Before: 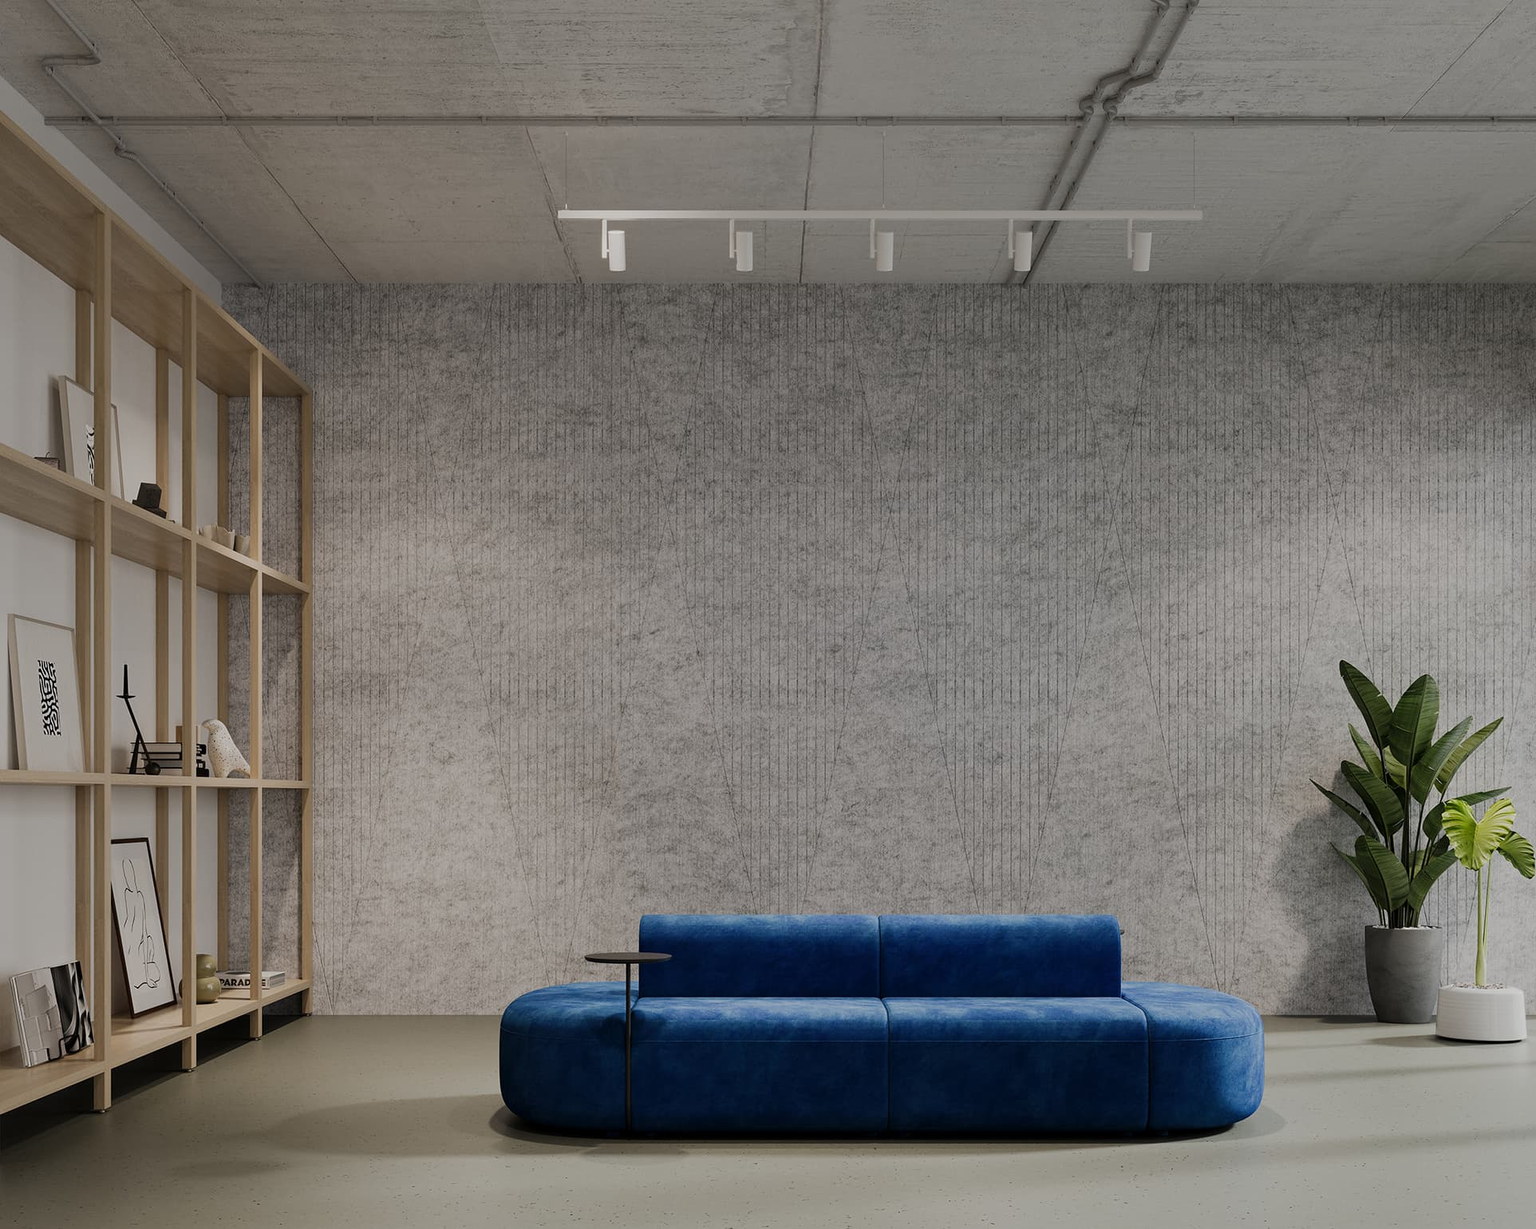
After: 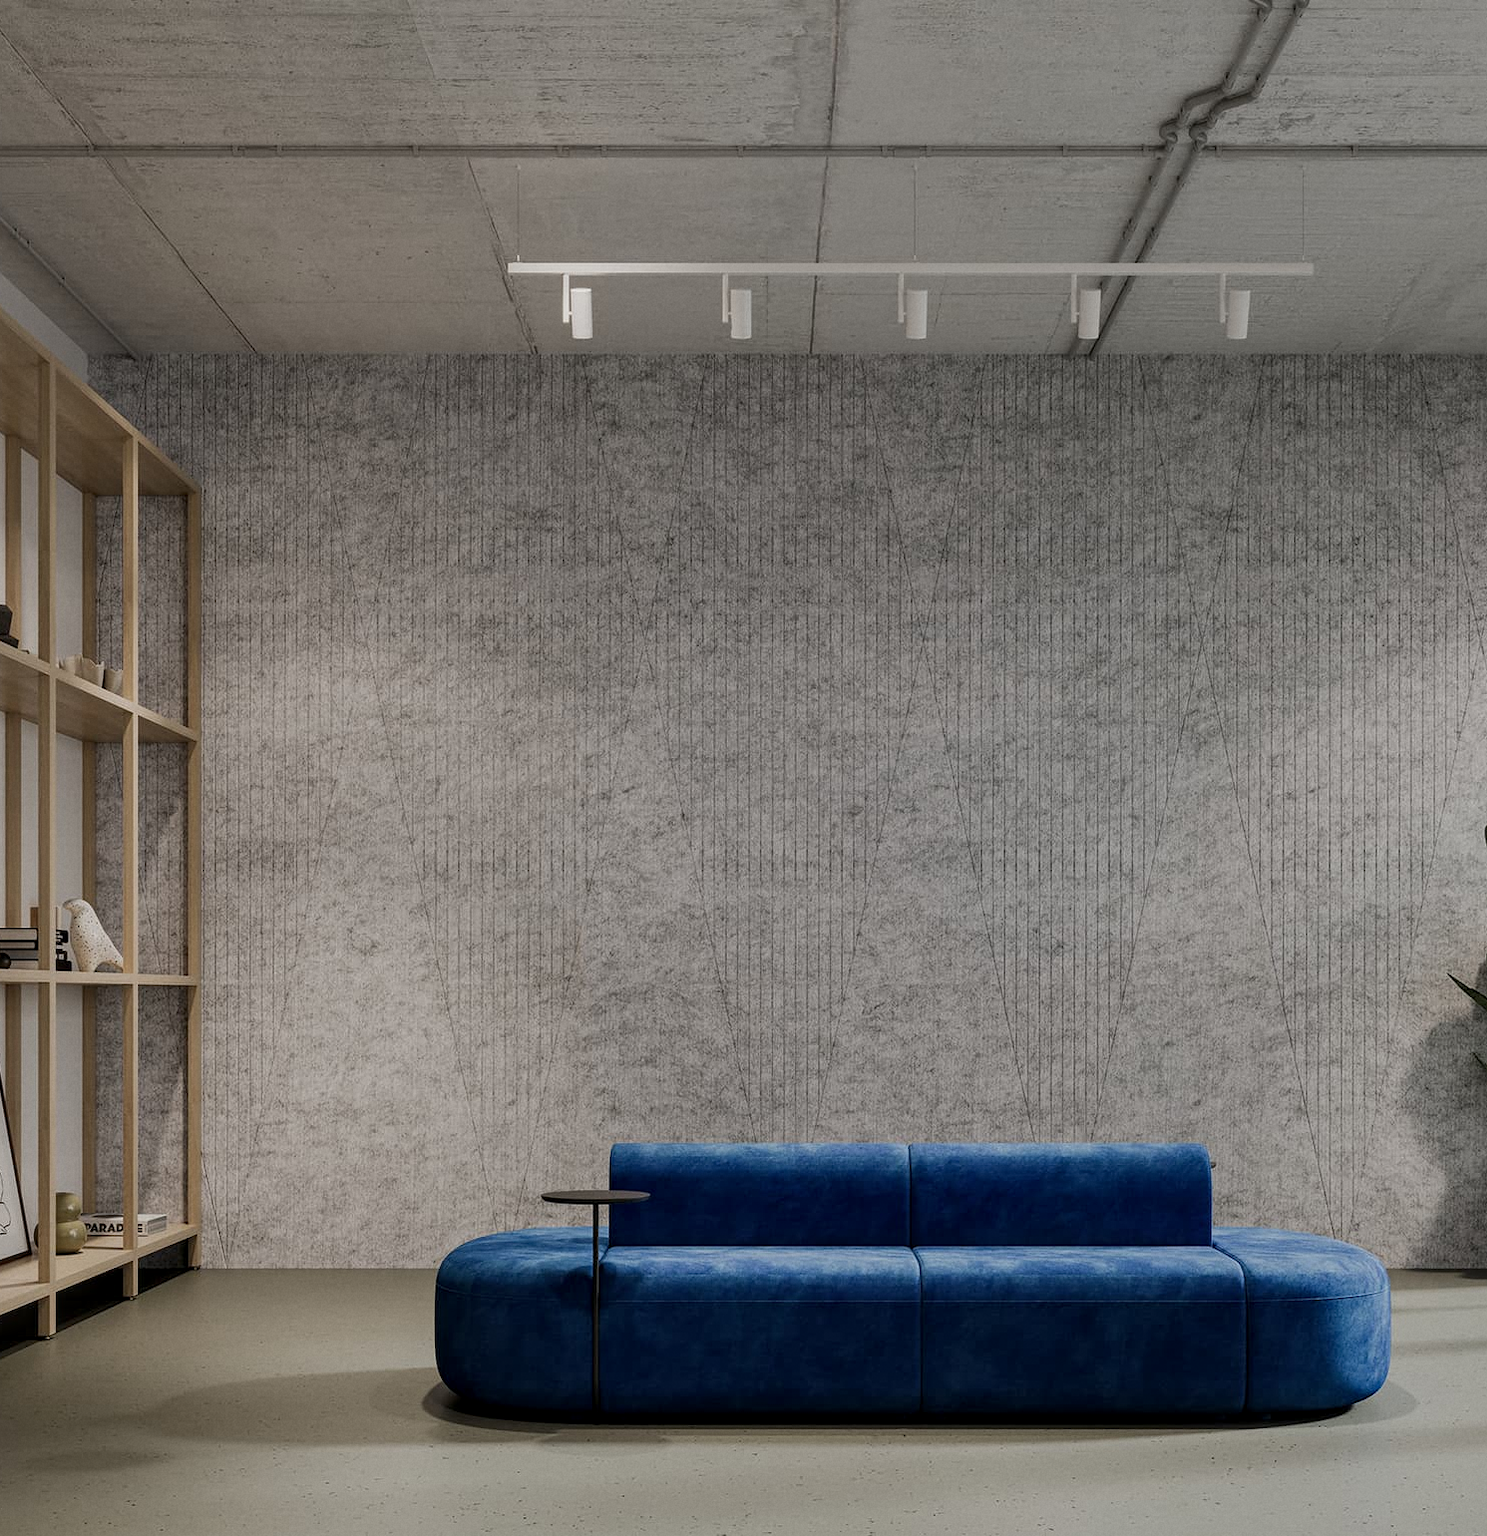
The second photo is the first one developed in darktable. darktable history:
local contrast: on, module defaults
grain: coarseness 14.57 ISO, strength 8.8%
crop: left 9.88%, right 12.664%
